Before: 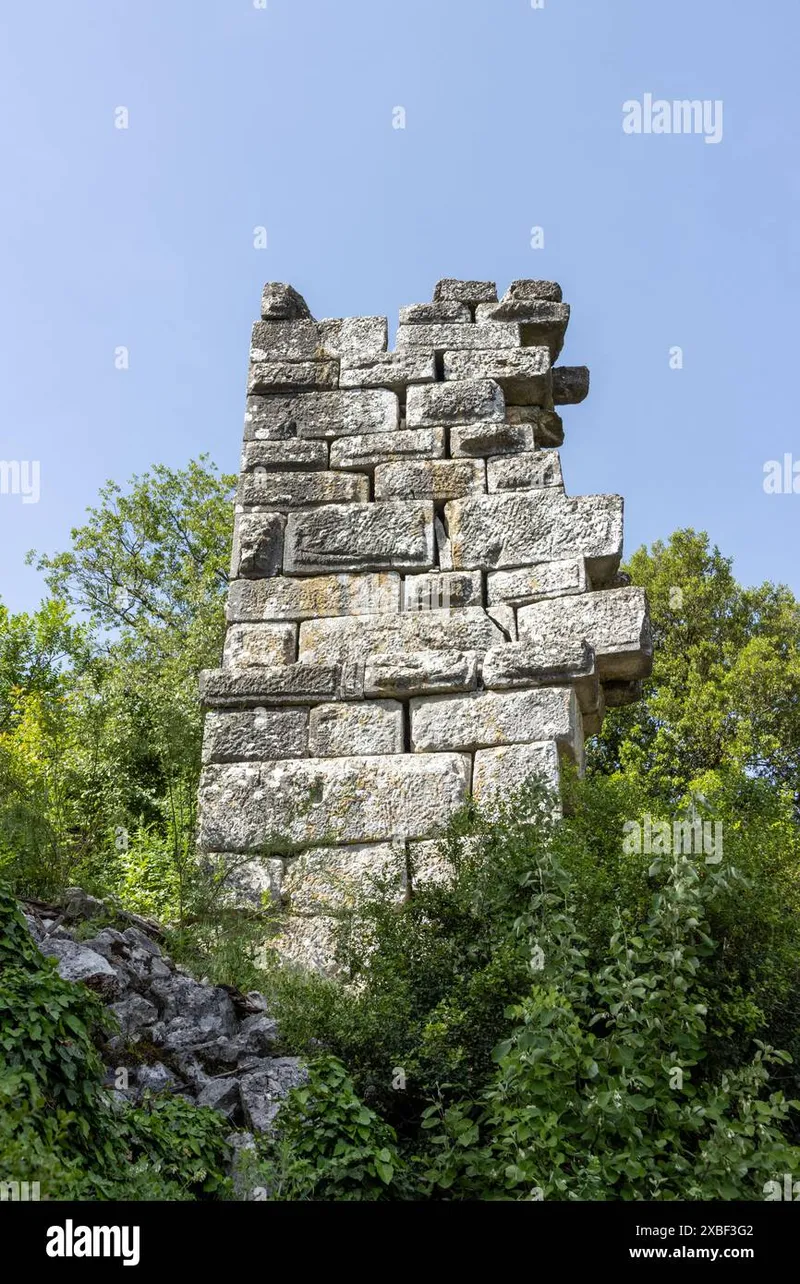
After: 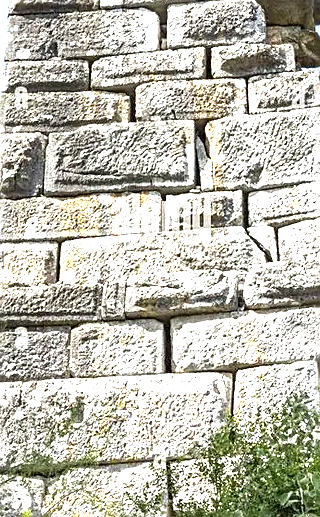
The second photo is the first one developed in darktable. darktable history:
exposure: black level correction 0, exposure 1.2 EV, compensate highlight preservation false
local contrast: mode bilateral grid, contrast 16, coarseness 37, detail 104%, midtone range 0.2
crop: left 30%, top 29.605%, right 29.89%, bottom 30.053%
sharpen: on, module defaults
shadows and highlights: shadows 31.22, highlights 1.11, soften with gaussian
contrast brightness saturation: saturation -0.048
